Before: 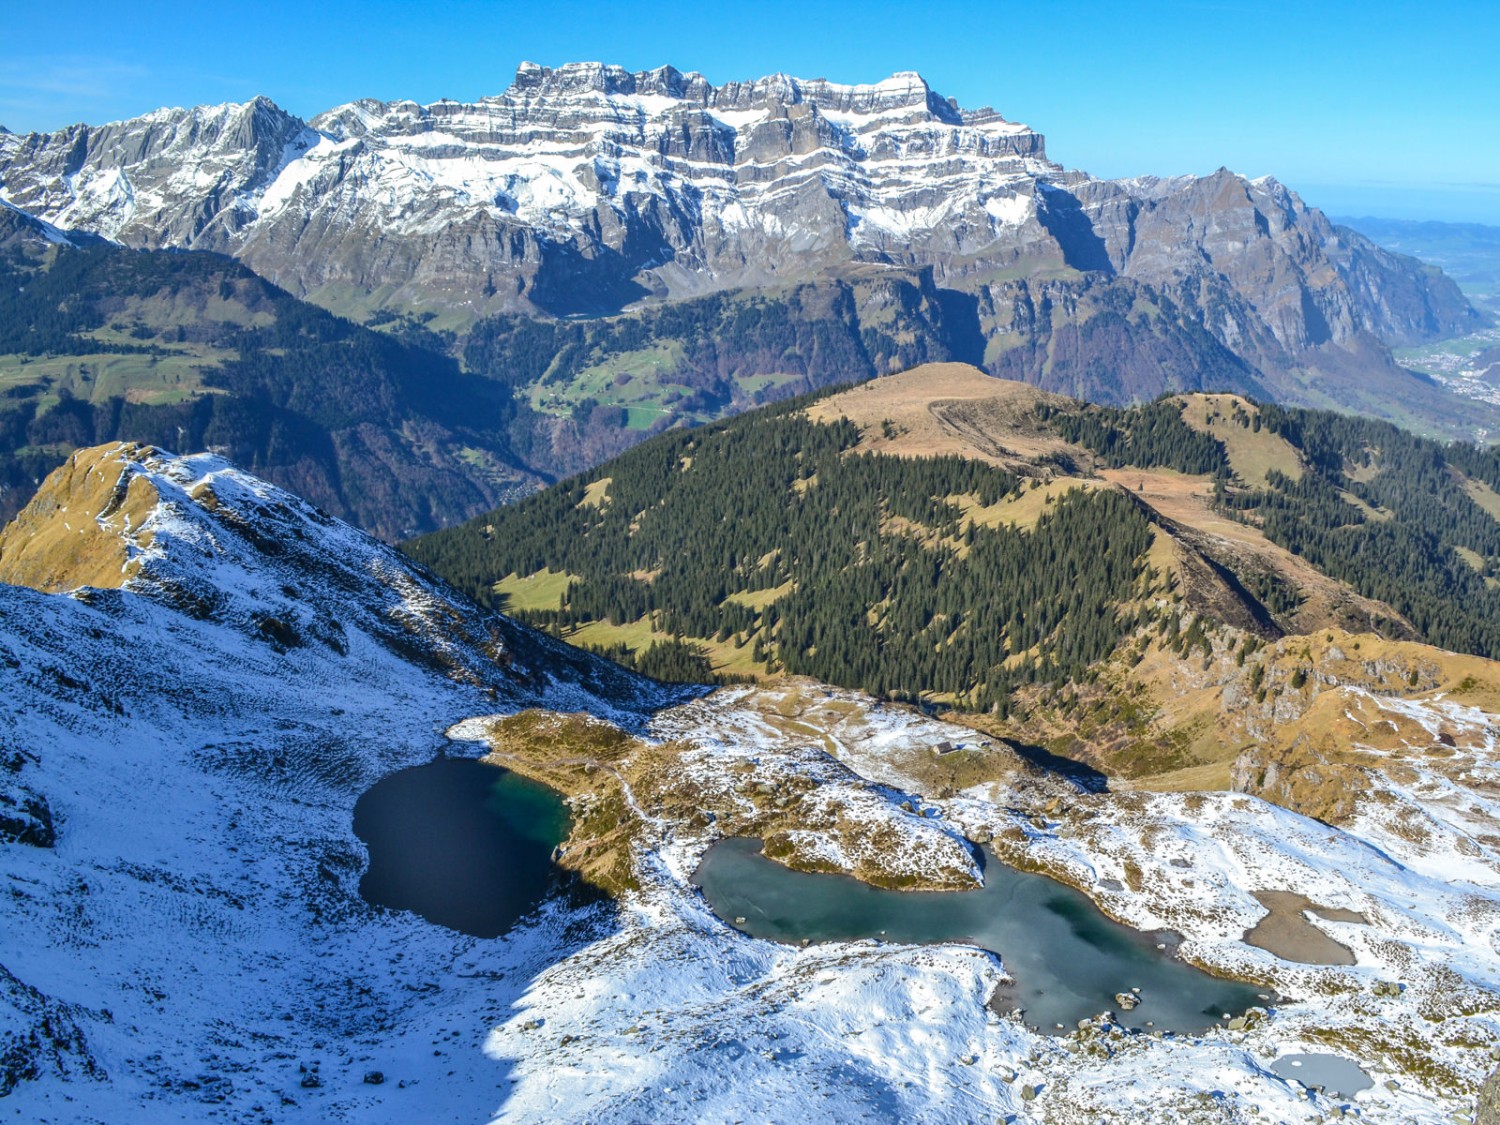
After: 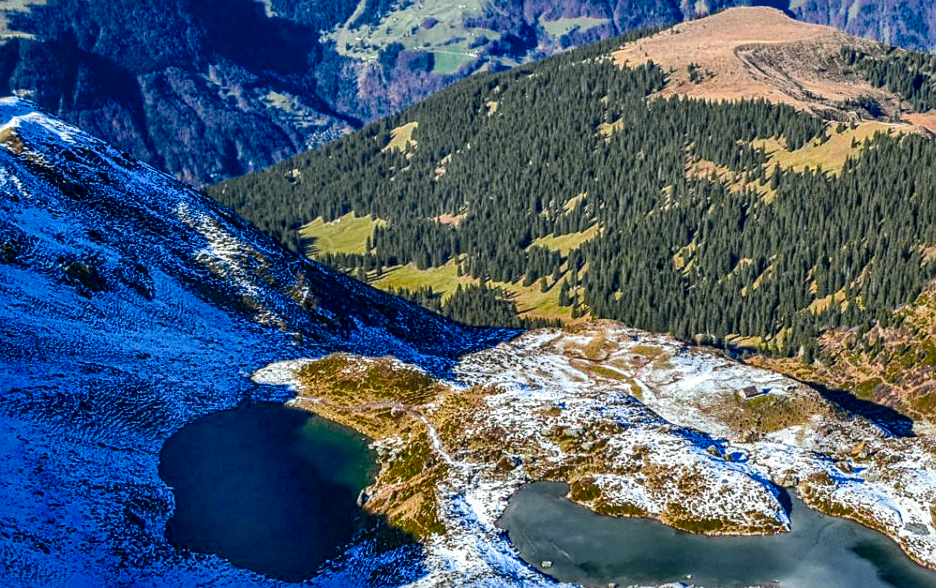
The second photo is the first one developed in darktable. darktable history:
crop: left 12.943%, top 31.689%, right 24.629%, bottom 15.981%
sharpen: on, module defaults
color balance rgb: perceptual saturation grading › global saturation 25.91%, global vibrance -8.81%, contrast -13.321%, saturation formula JzAzBz (2021)
contrast brightness saturation: contrast 0.198, brightness 0.157, saturation 0.215
tone curve: curves: ch0 [(0, 0.046) (0.04, 0.074) (0.883, 0.858) (1, 1)]; ch1 [(0, 0) (0.146, 0.159) (0.338, 0.365) (0.417, 0.455) (0.489, 0.486) (0.504, 0.502) (0.529, 0.537) (0.563, 0.567) (1, 1)]; ch2 [(0, 0) (0.307, 0.298) (0.388, 0.375) (0.443, 0.456) (0.485, 0.492) (0.544, 0.525) (1, 1)], color space Lab, independent channels
velvia: strength 6.5%
local contrast: detail 150%
exposure: exposure -0.279 EV, compensate highlight preservation false
